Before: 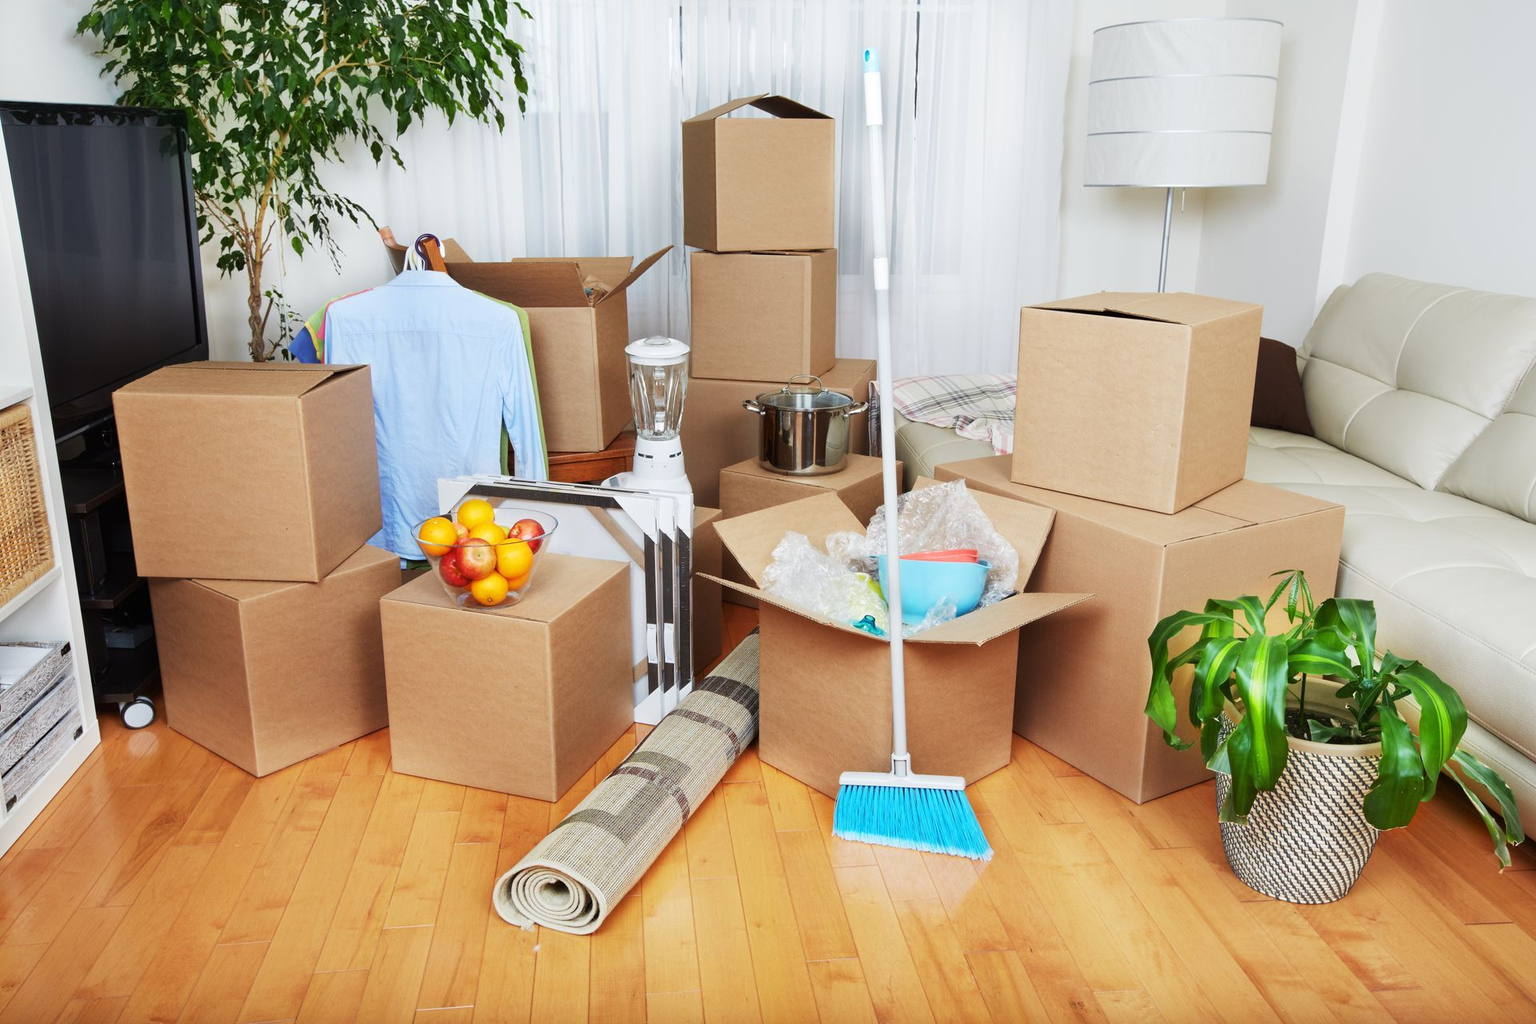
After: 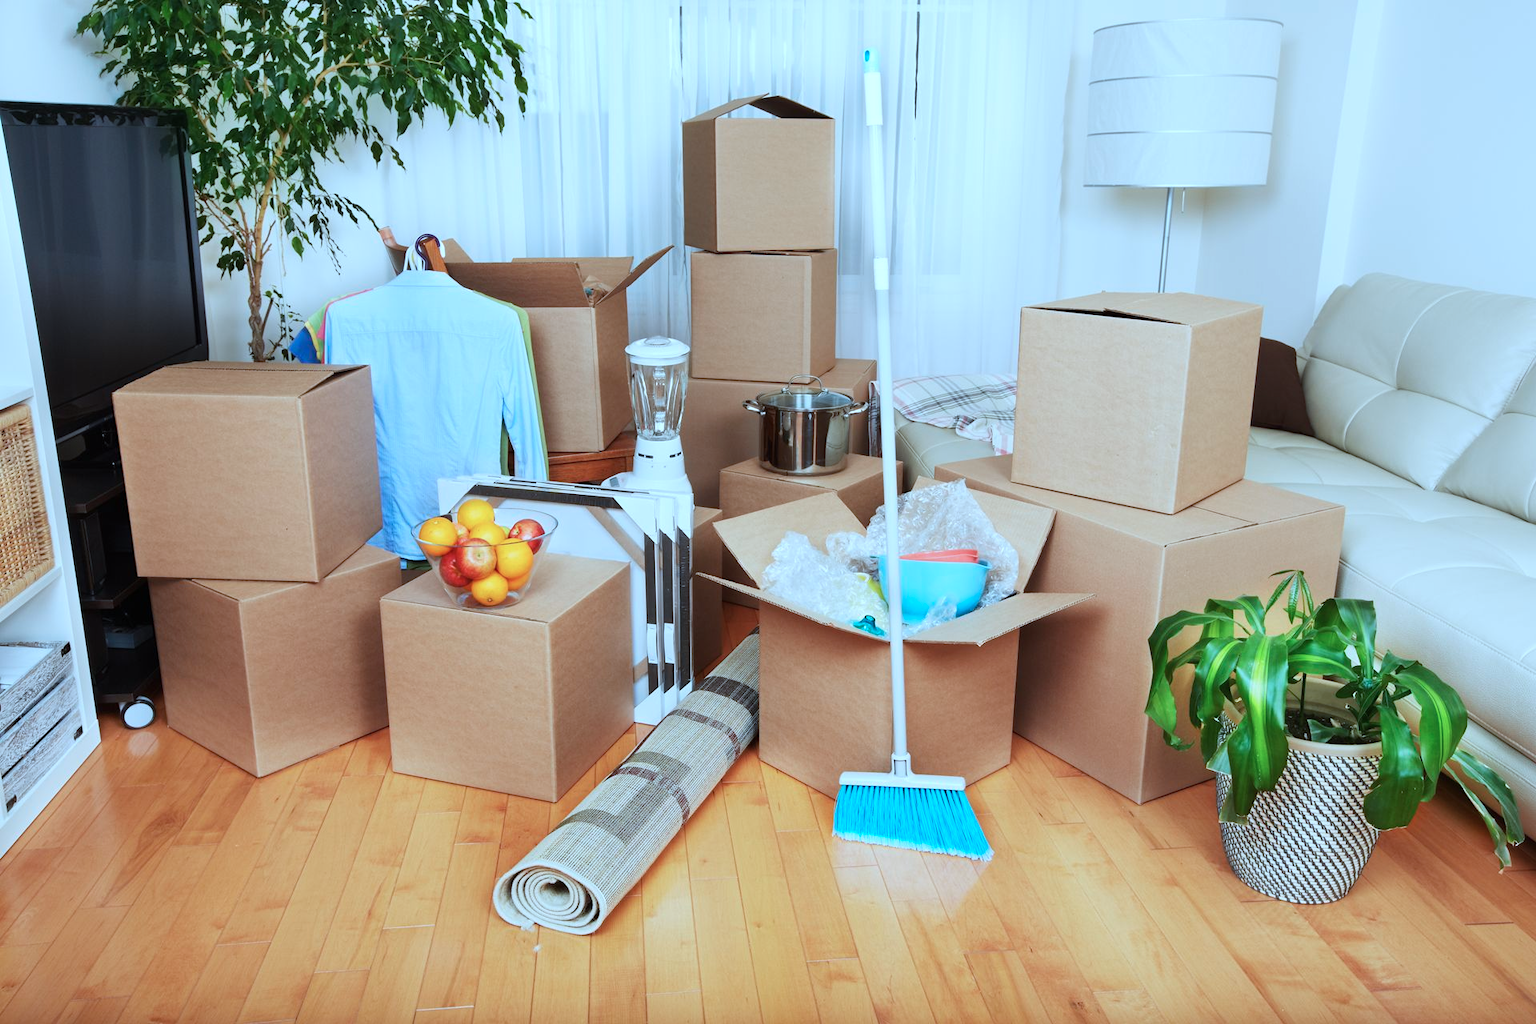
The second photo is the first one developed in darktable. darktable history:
color correction: highlights a* -9.73, highlights b* -21.72
